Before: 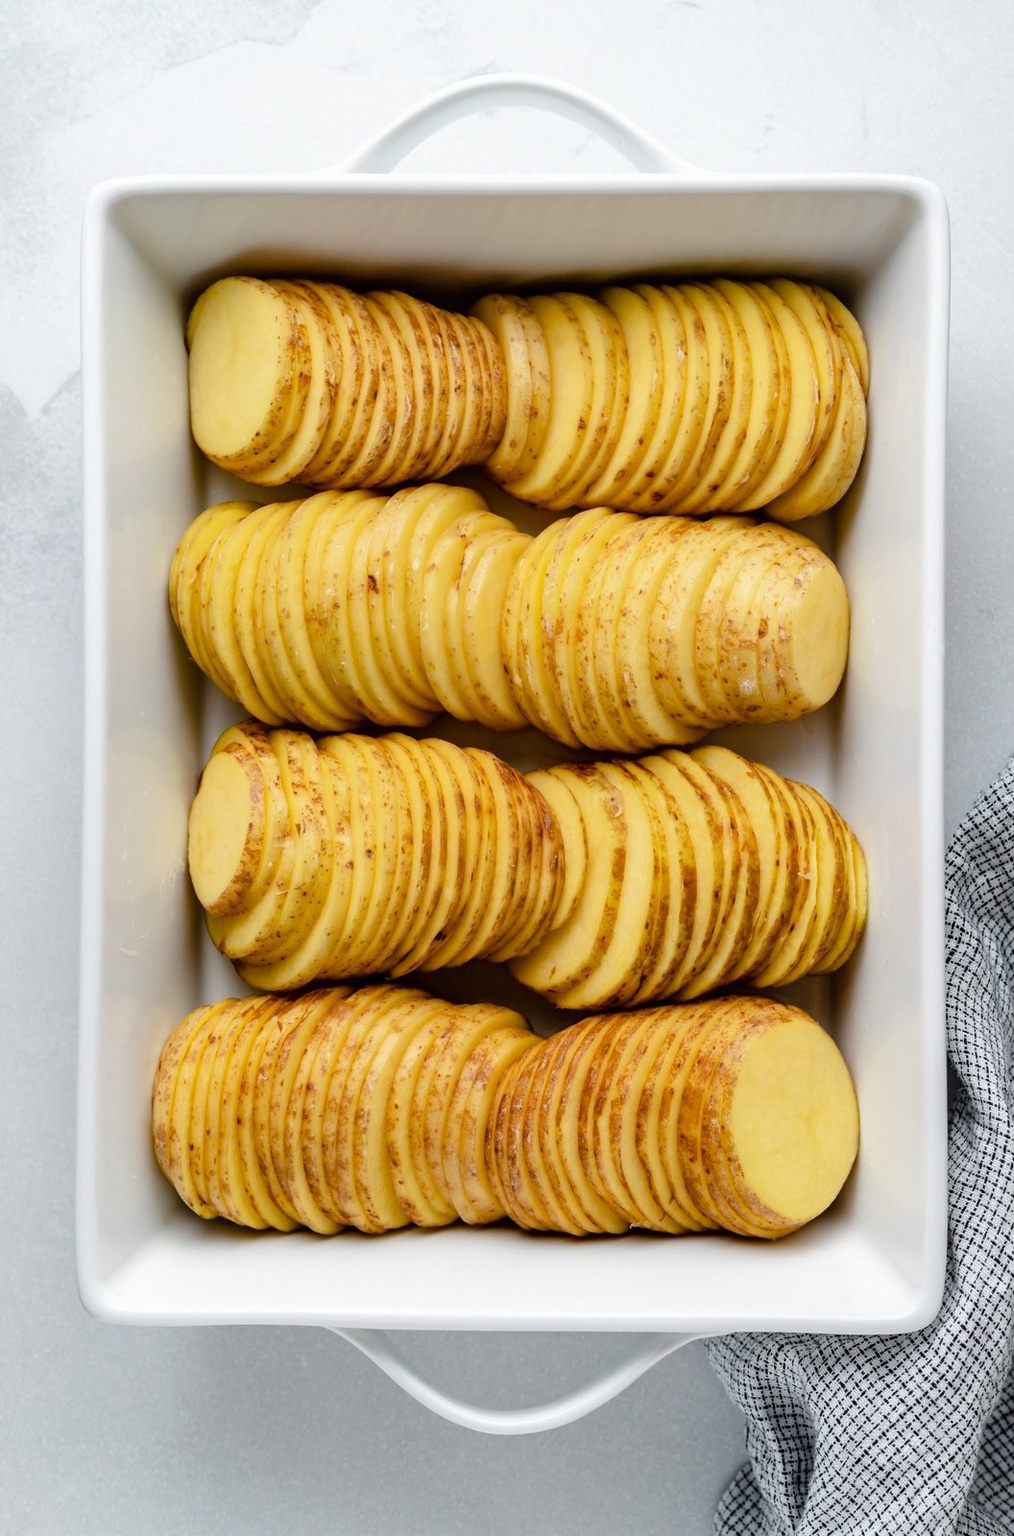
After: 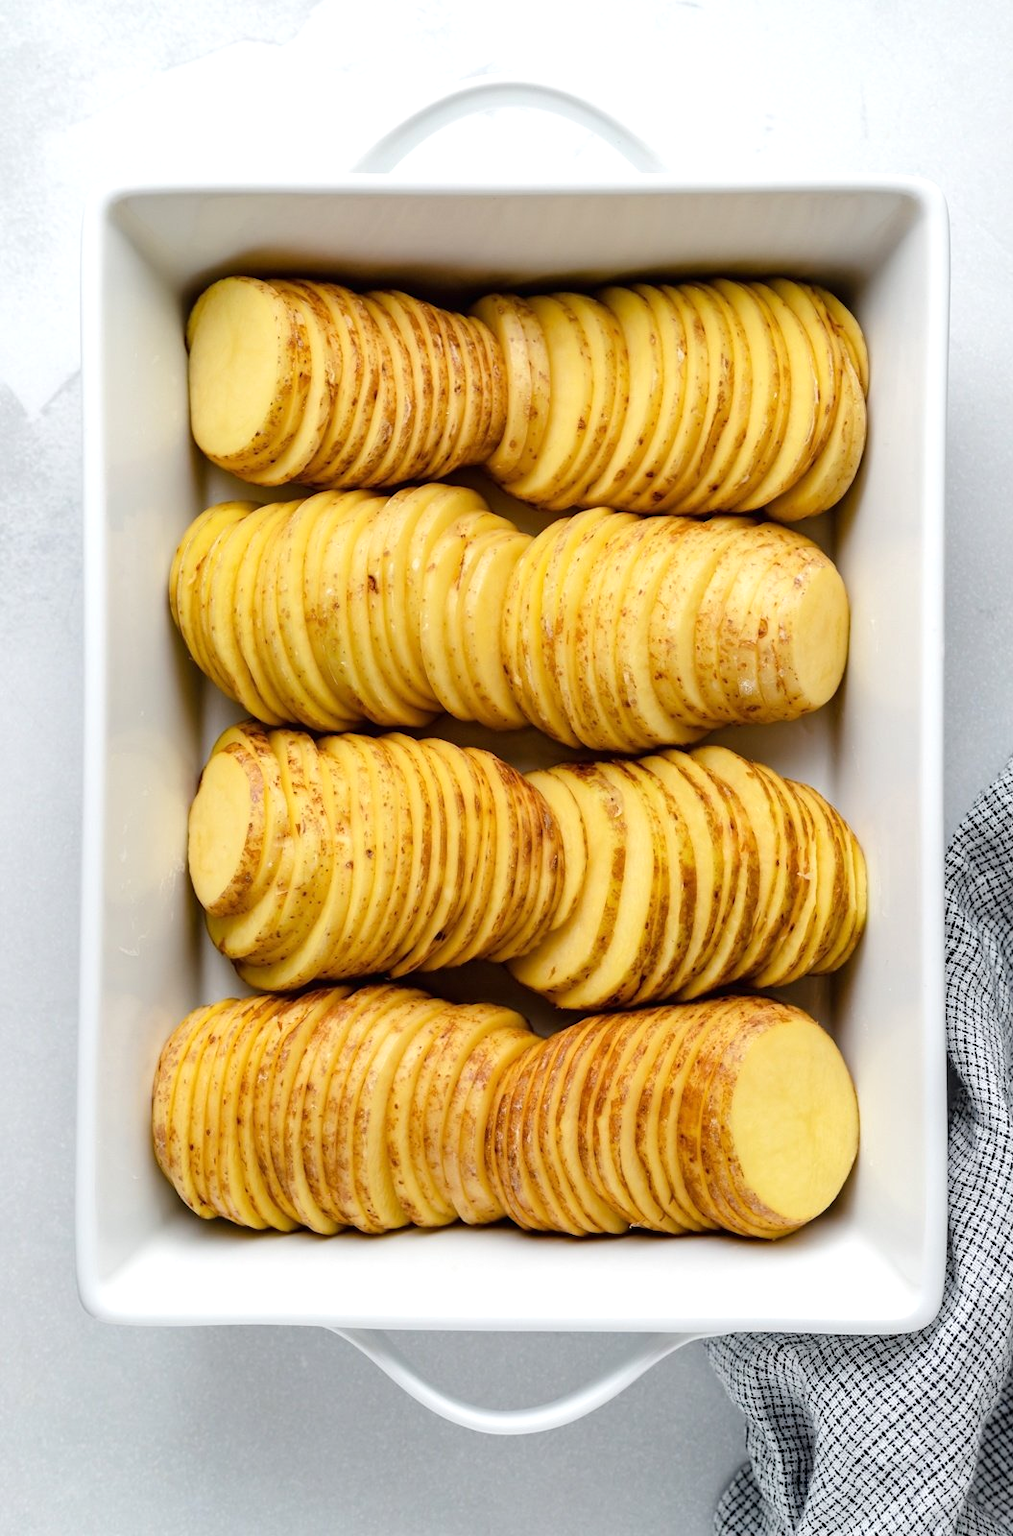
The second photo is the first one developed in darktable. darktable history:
exposure: exposure 0.208 EV, compensate highlight preservation false
